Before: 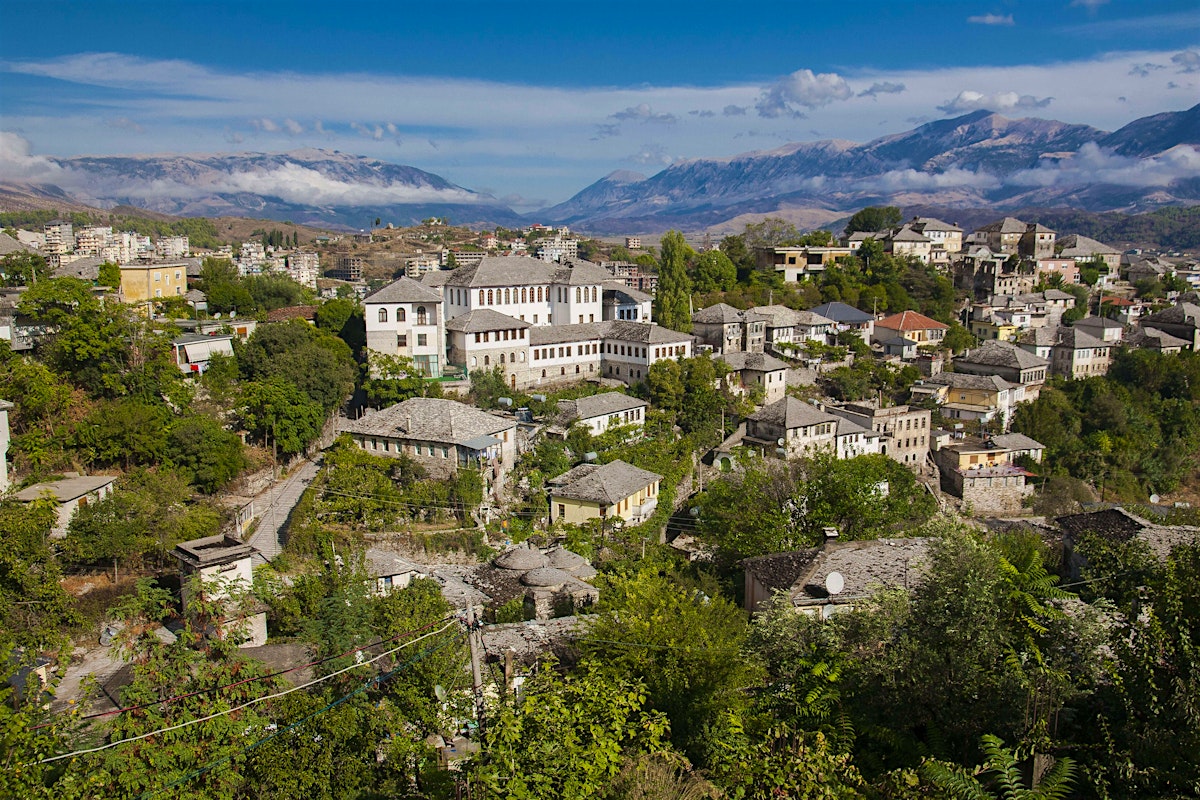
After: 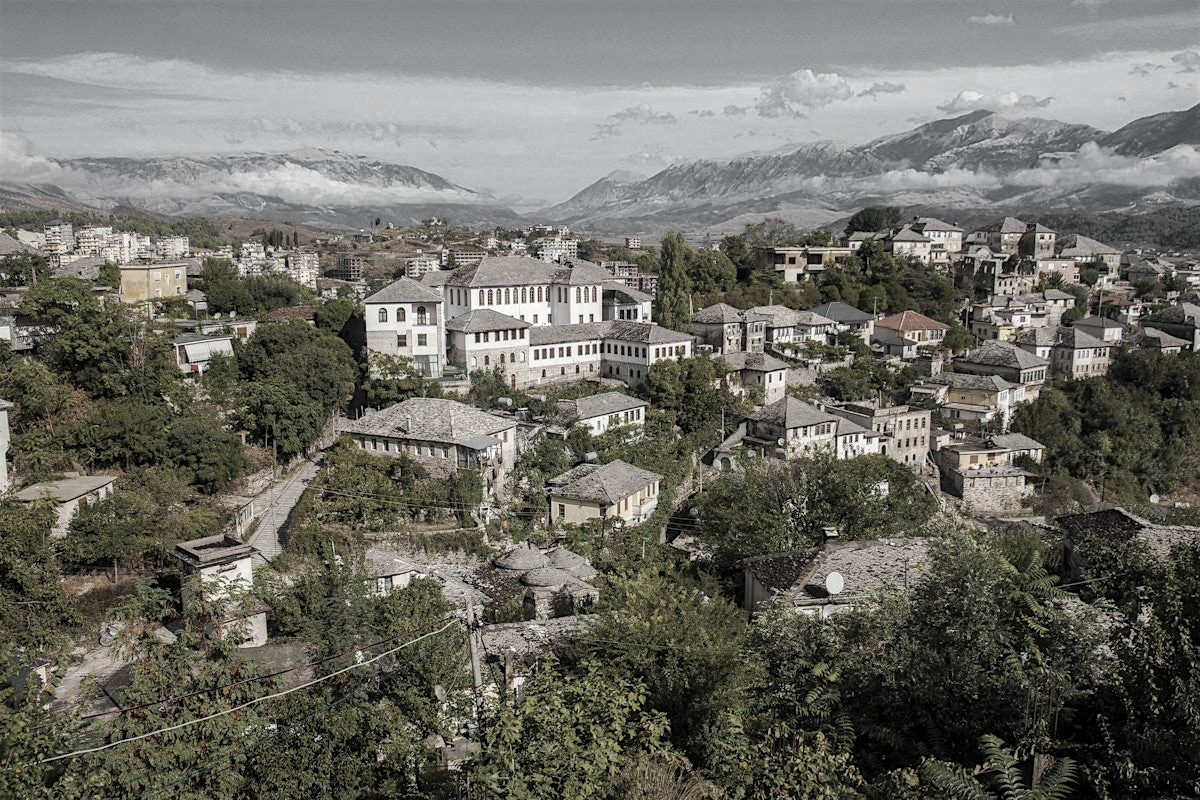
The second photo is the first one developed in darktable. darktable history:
local contrast: on, module defaults
color zones: curves: ch0 [(0, 0.613) (0.01, 0.613) (0.245, 0.448) (0.498, 0.529) (0.642, 0.665) (0.879, 0.777) (0.99, 0.613)]; ch1 [(0, 0.035) (0.121, 0.189) (0.259, 0.197) (0.415, 0.061) (0.589, 0.022) (0.732, 0.022) (0.857, 0.026) (0.991, 0.053)]
